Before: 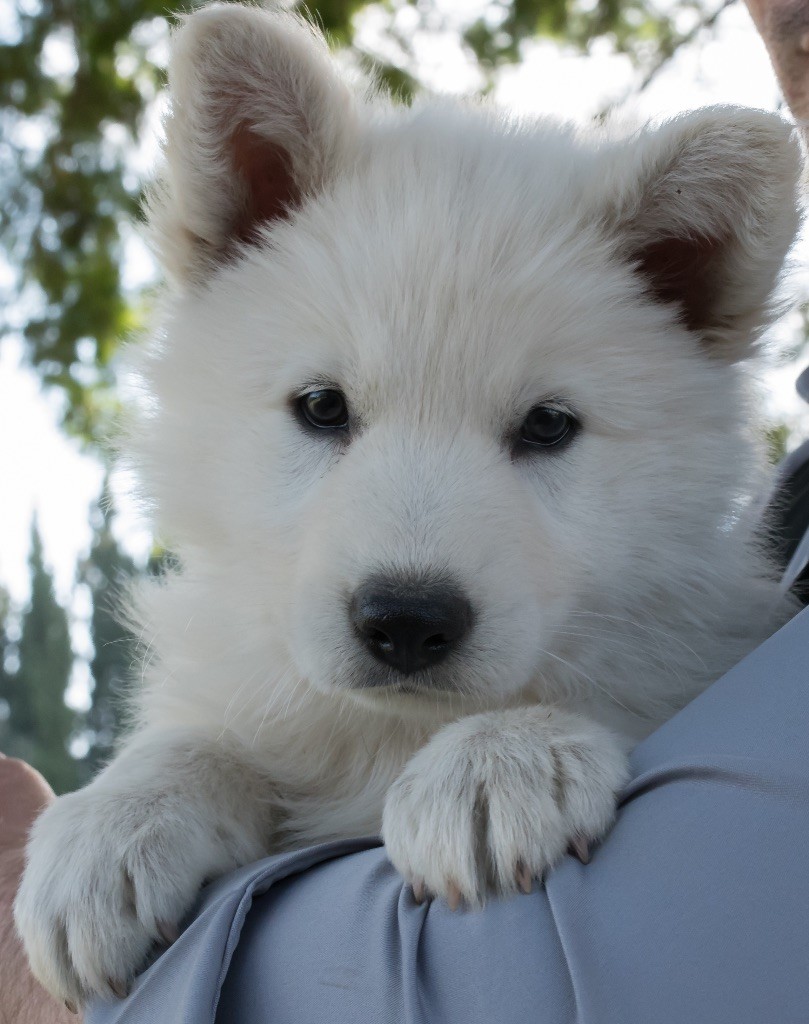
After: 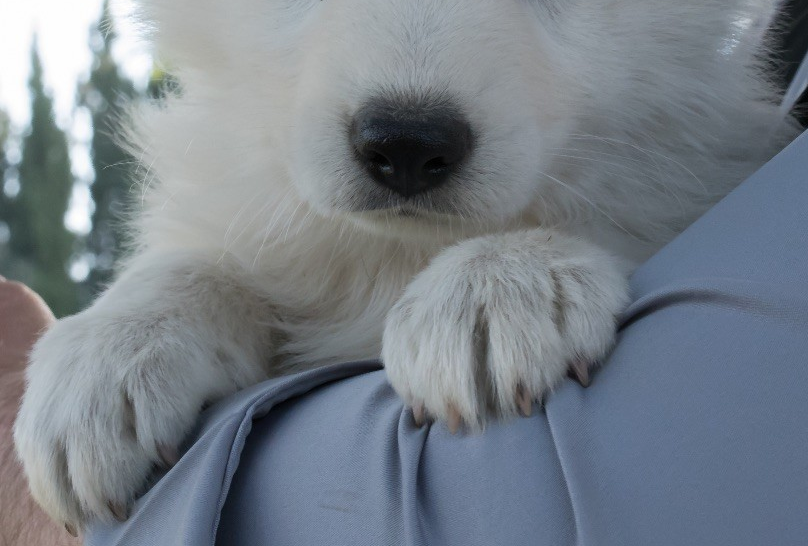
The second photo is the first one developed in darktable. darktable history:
tone equalizer: on, module defaults
crop and rotate: top 46.594%, right 0.087%
